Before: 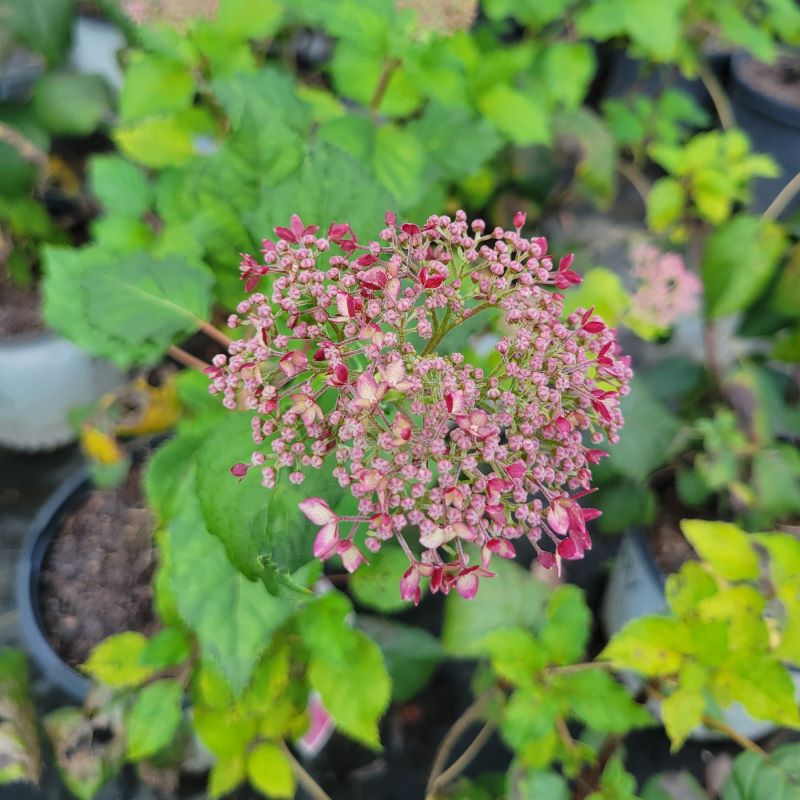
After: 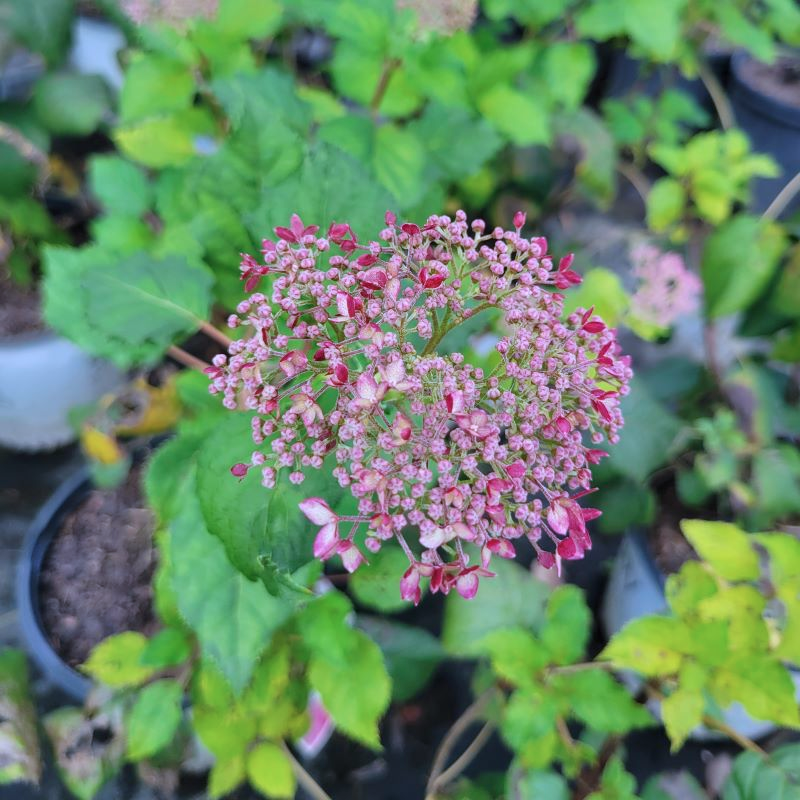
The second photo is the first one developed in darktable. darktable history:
shadows and highlights: white point adjustment 1, soften with gaussian
color calibration: illuminant as shot in camera, x 0.377, y 0.392, temperature 4169.3 K, saturation algorithm version 1 (2020)
